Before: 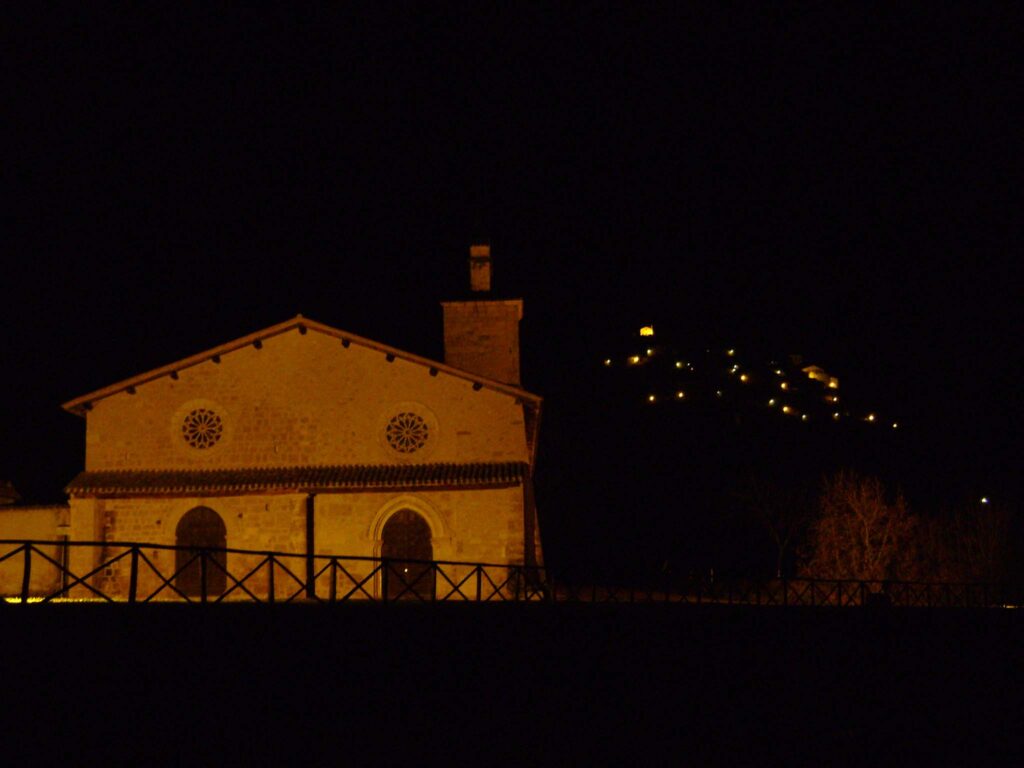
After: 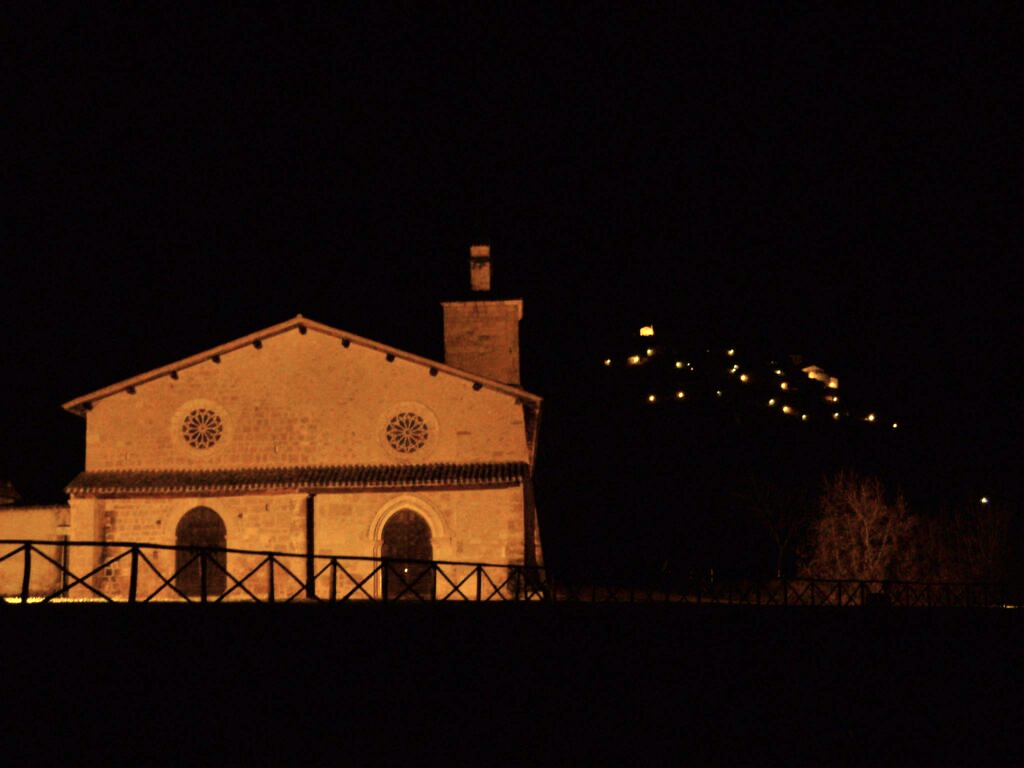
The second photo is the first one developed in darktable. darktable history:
tone equalizer: -7 EV 0.15 EV, -6 EV 0.6 EV, -5 EV 1.15 EV, -4 EV 1.33 EV, -3 EV 1.15 EV, -2 EV 0.6 EV, -1 EV 0.15 EV, mask exposure compensation -0.5 EV
white balance: red 1.08, blue 0.791
contrast brightness saturation: contrast 0.06, brightness -0.01, saturation -0.23
